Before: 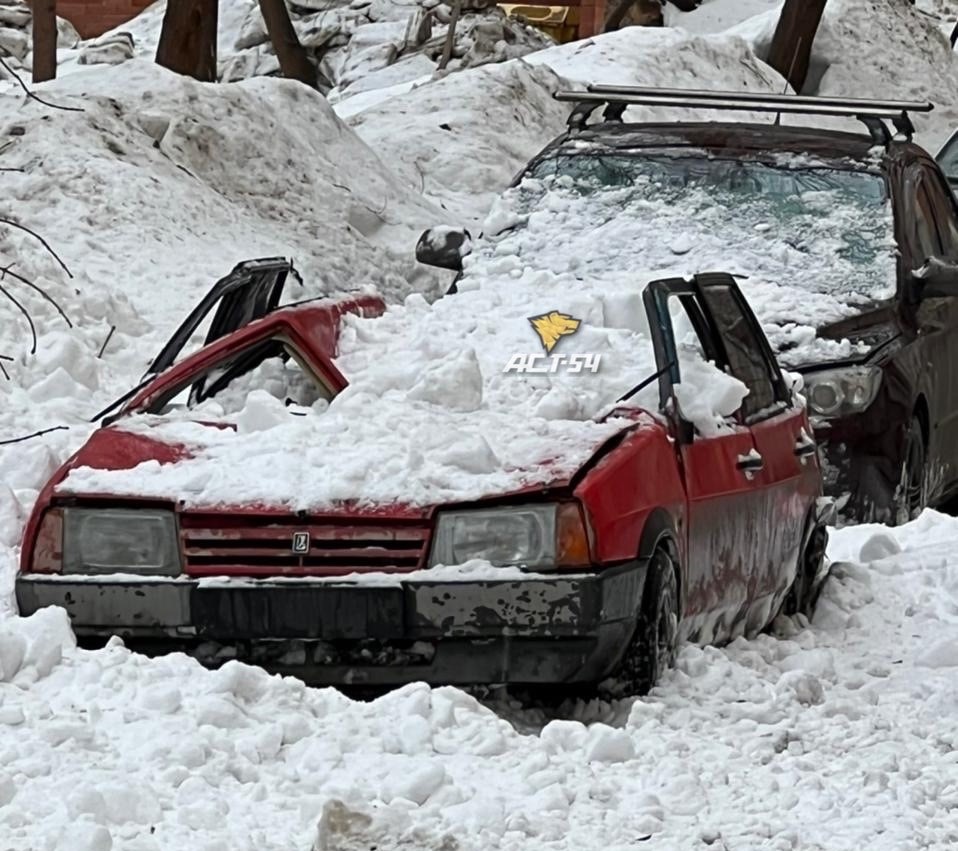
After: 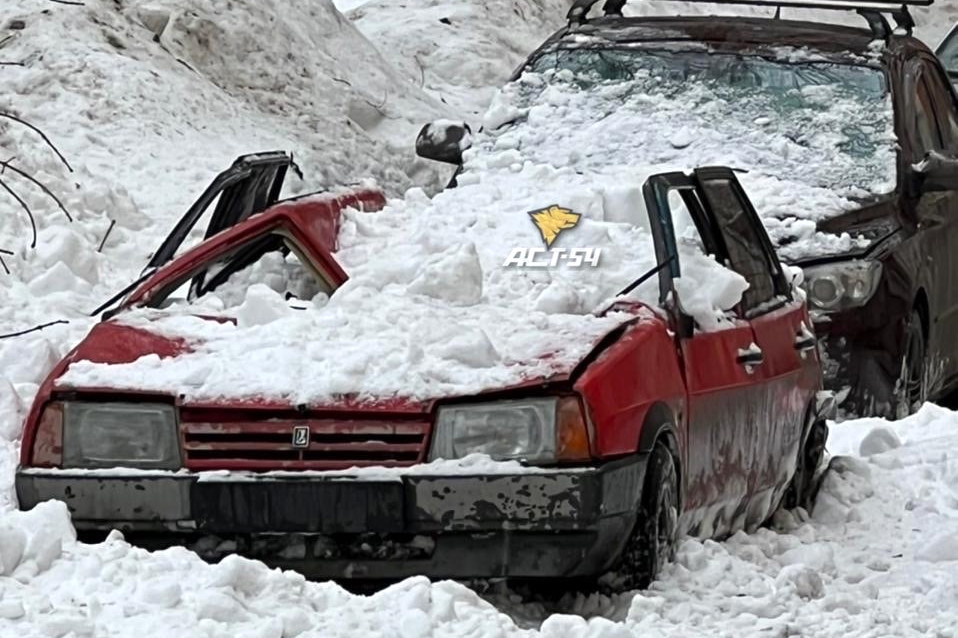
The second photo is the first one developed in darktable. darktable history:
crop and rotate: top 12.5%, bottom 12.5%
exposure: exposure 0.128 EV, compensate highlight preservation false
